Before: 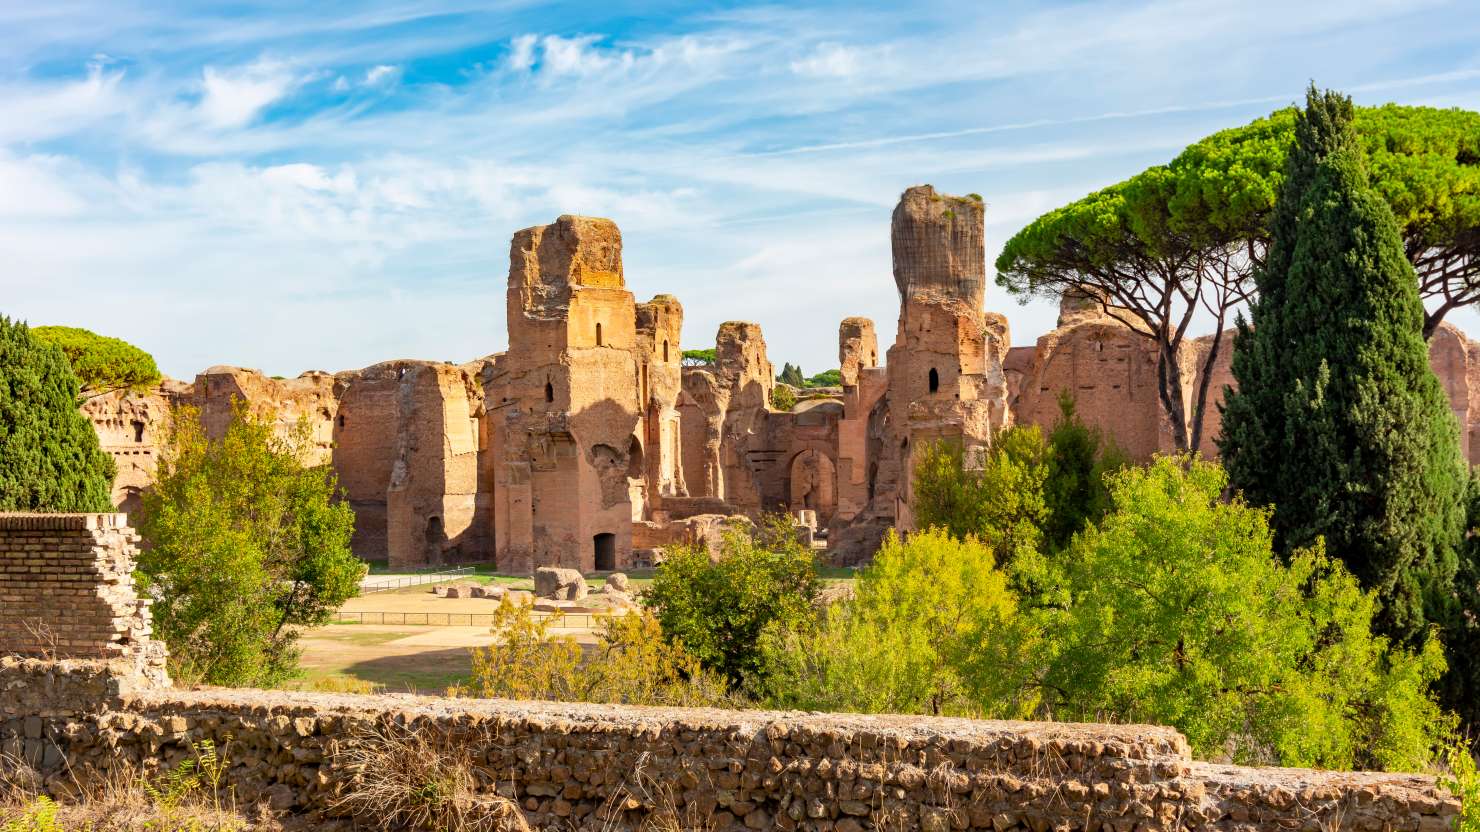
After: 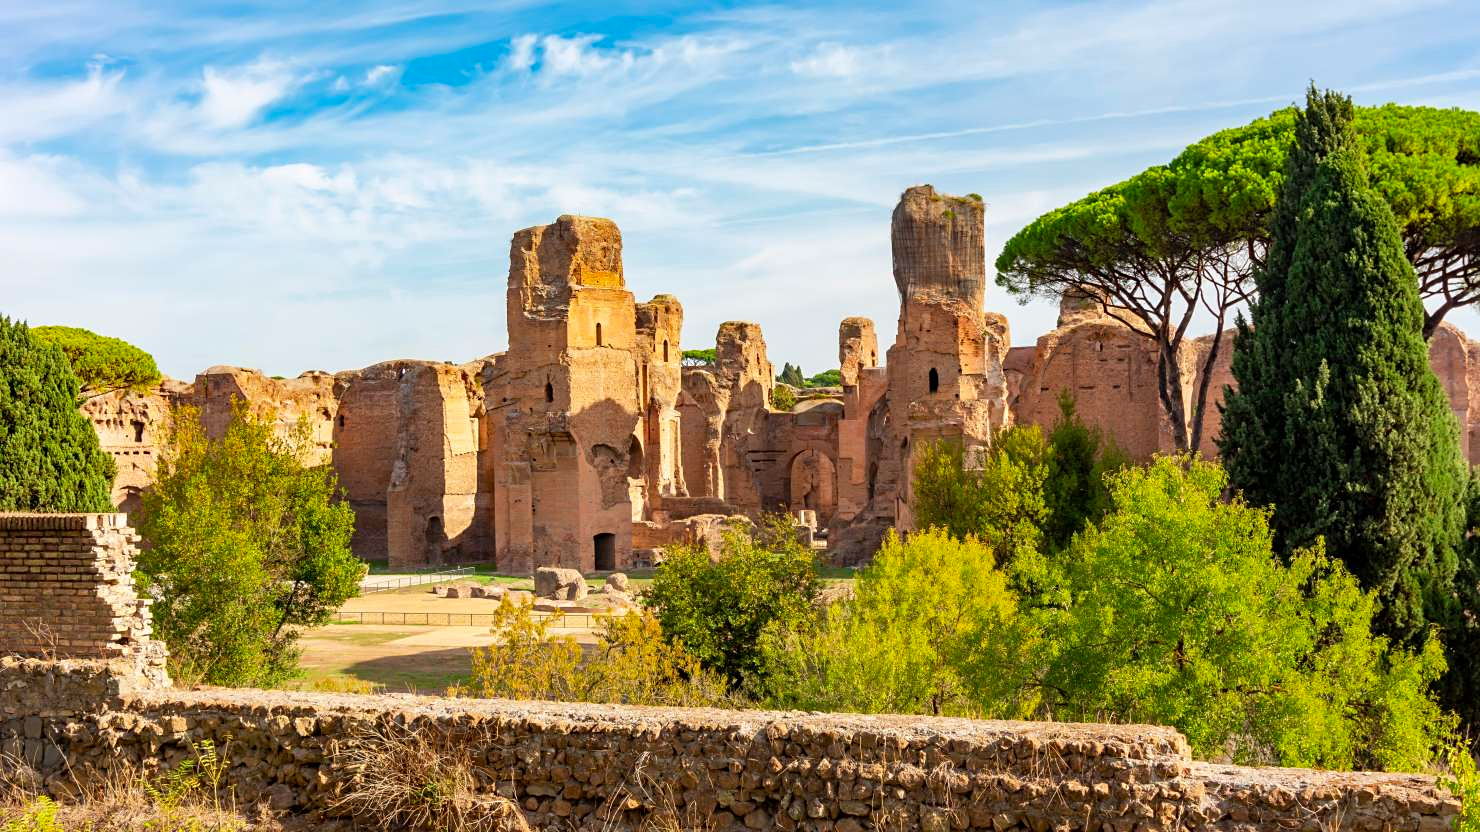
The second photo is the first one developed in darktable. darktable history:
sharpen: amount 0.2
contrast brightness saturation: saturation 0.1
